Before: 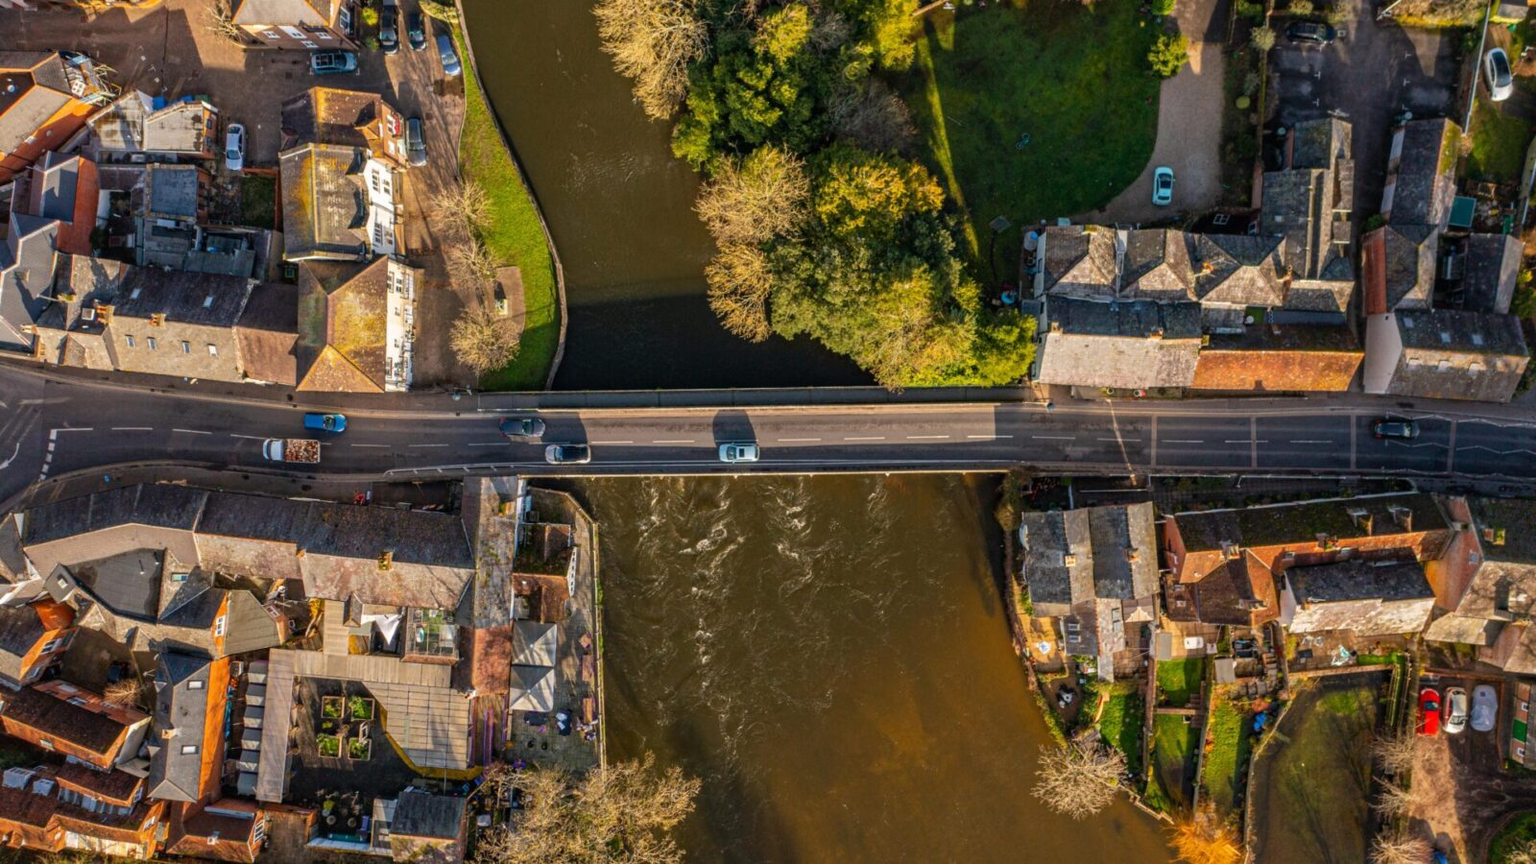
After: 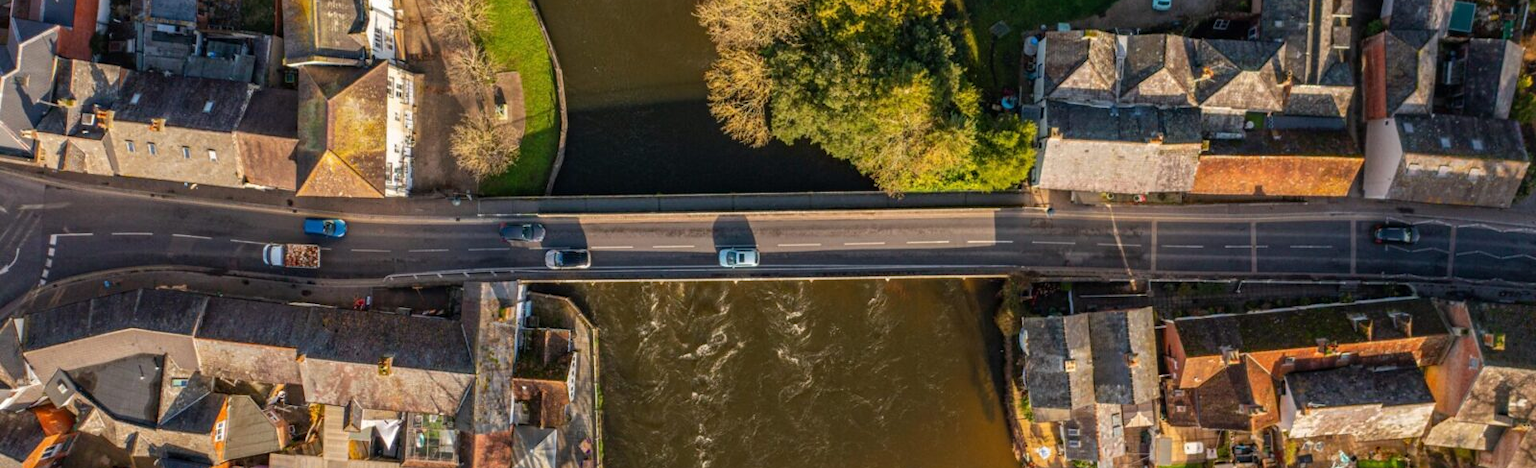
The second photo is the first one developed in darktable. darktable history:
crop and rotate: top 22.563%, bottom 23.106%
